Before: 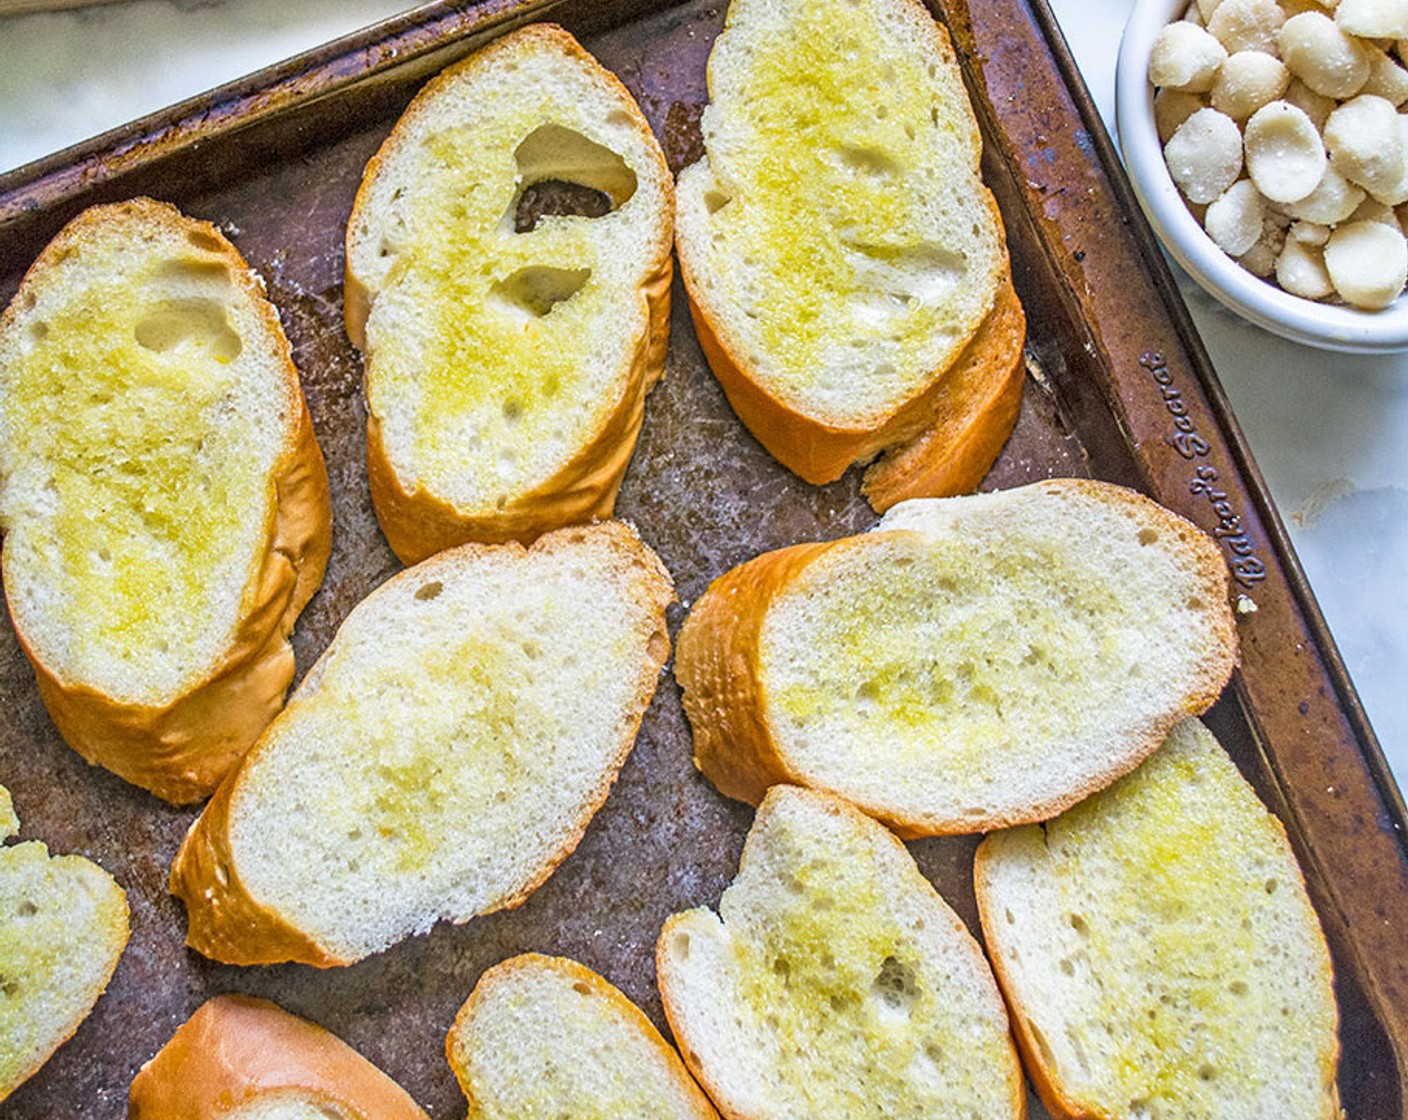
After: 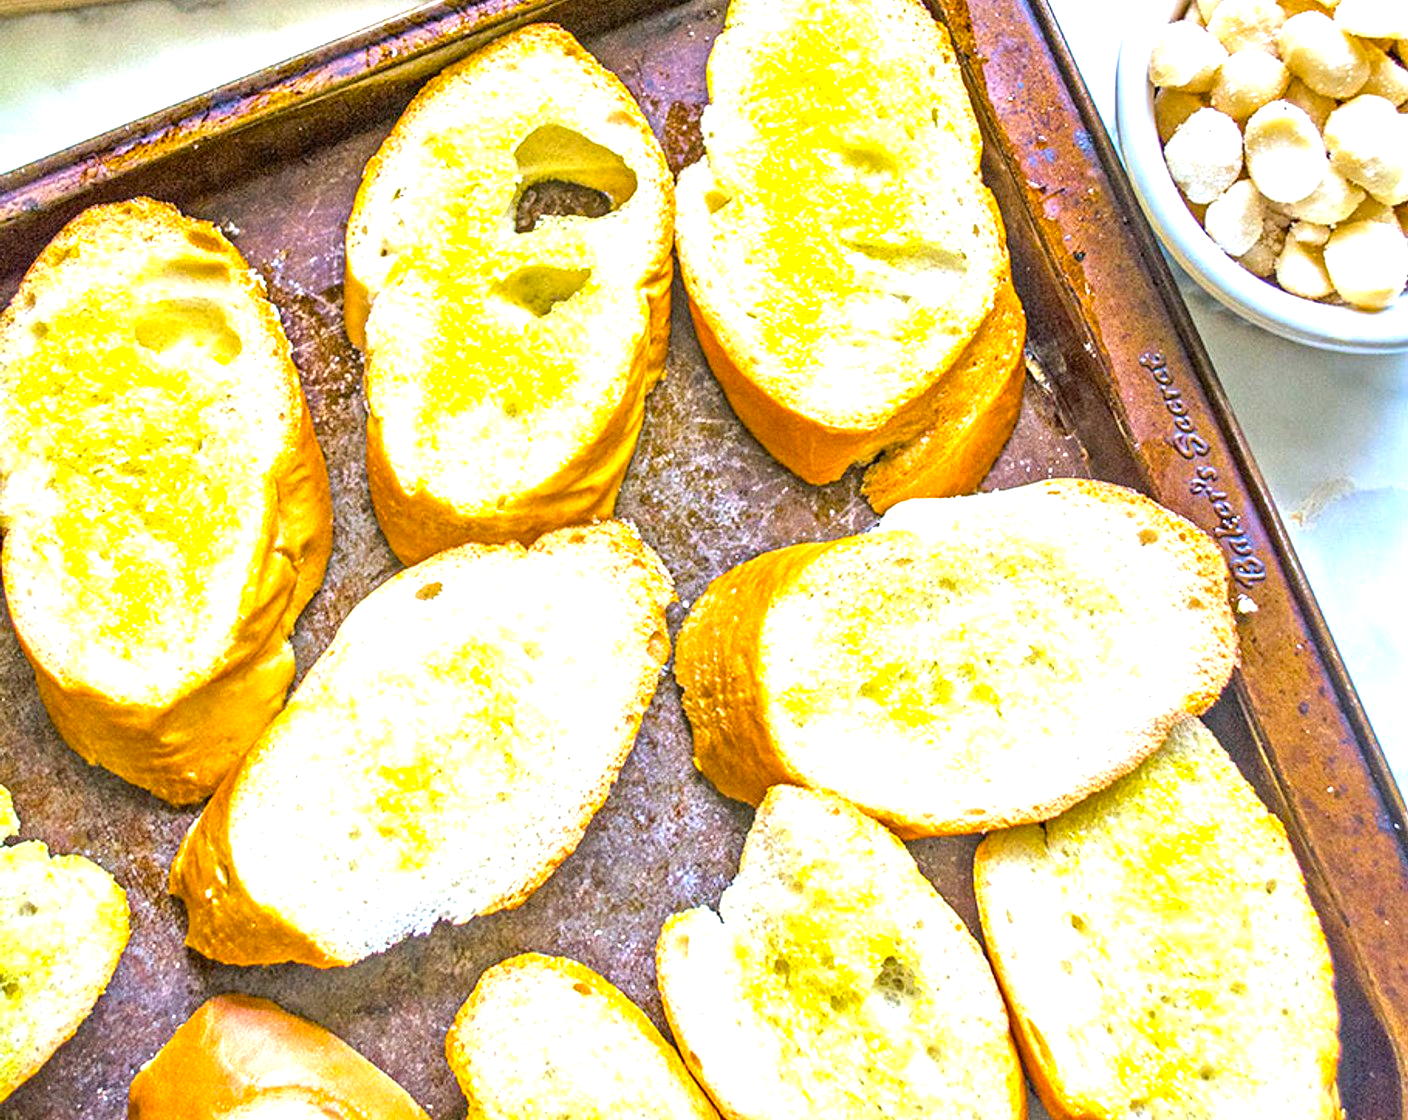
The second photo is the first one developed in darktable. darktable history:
exposure: black level correction 0, exposure 1.126 EV, compensate highlight preservation false
color balance rgb: perceptual saturation grading › global saturation 29.814%, perceptual brilliance grading › global brilliance 2.67%, perceptual brilliance grading › highlights -2.923%, perceptual brilliance grading › shadows 3.802%, global vibrance 20%
